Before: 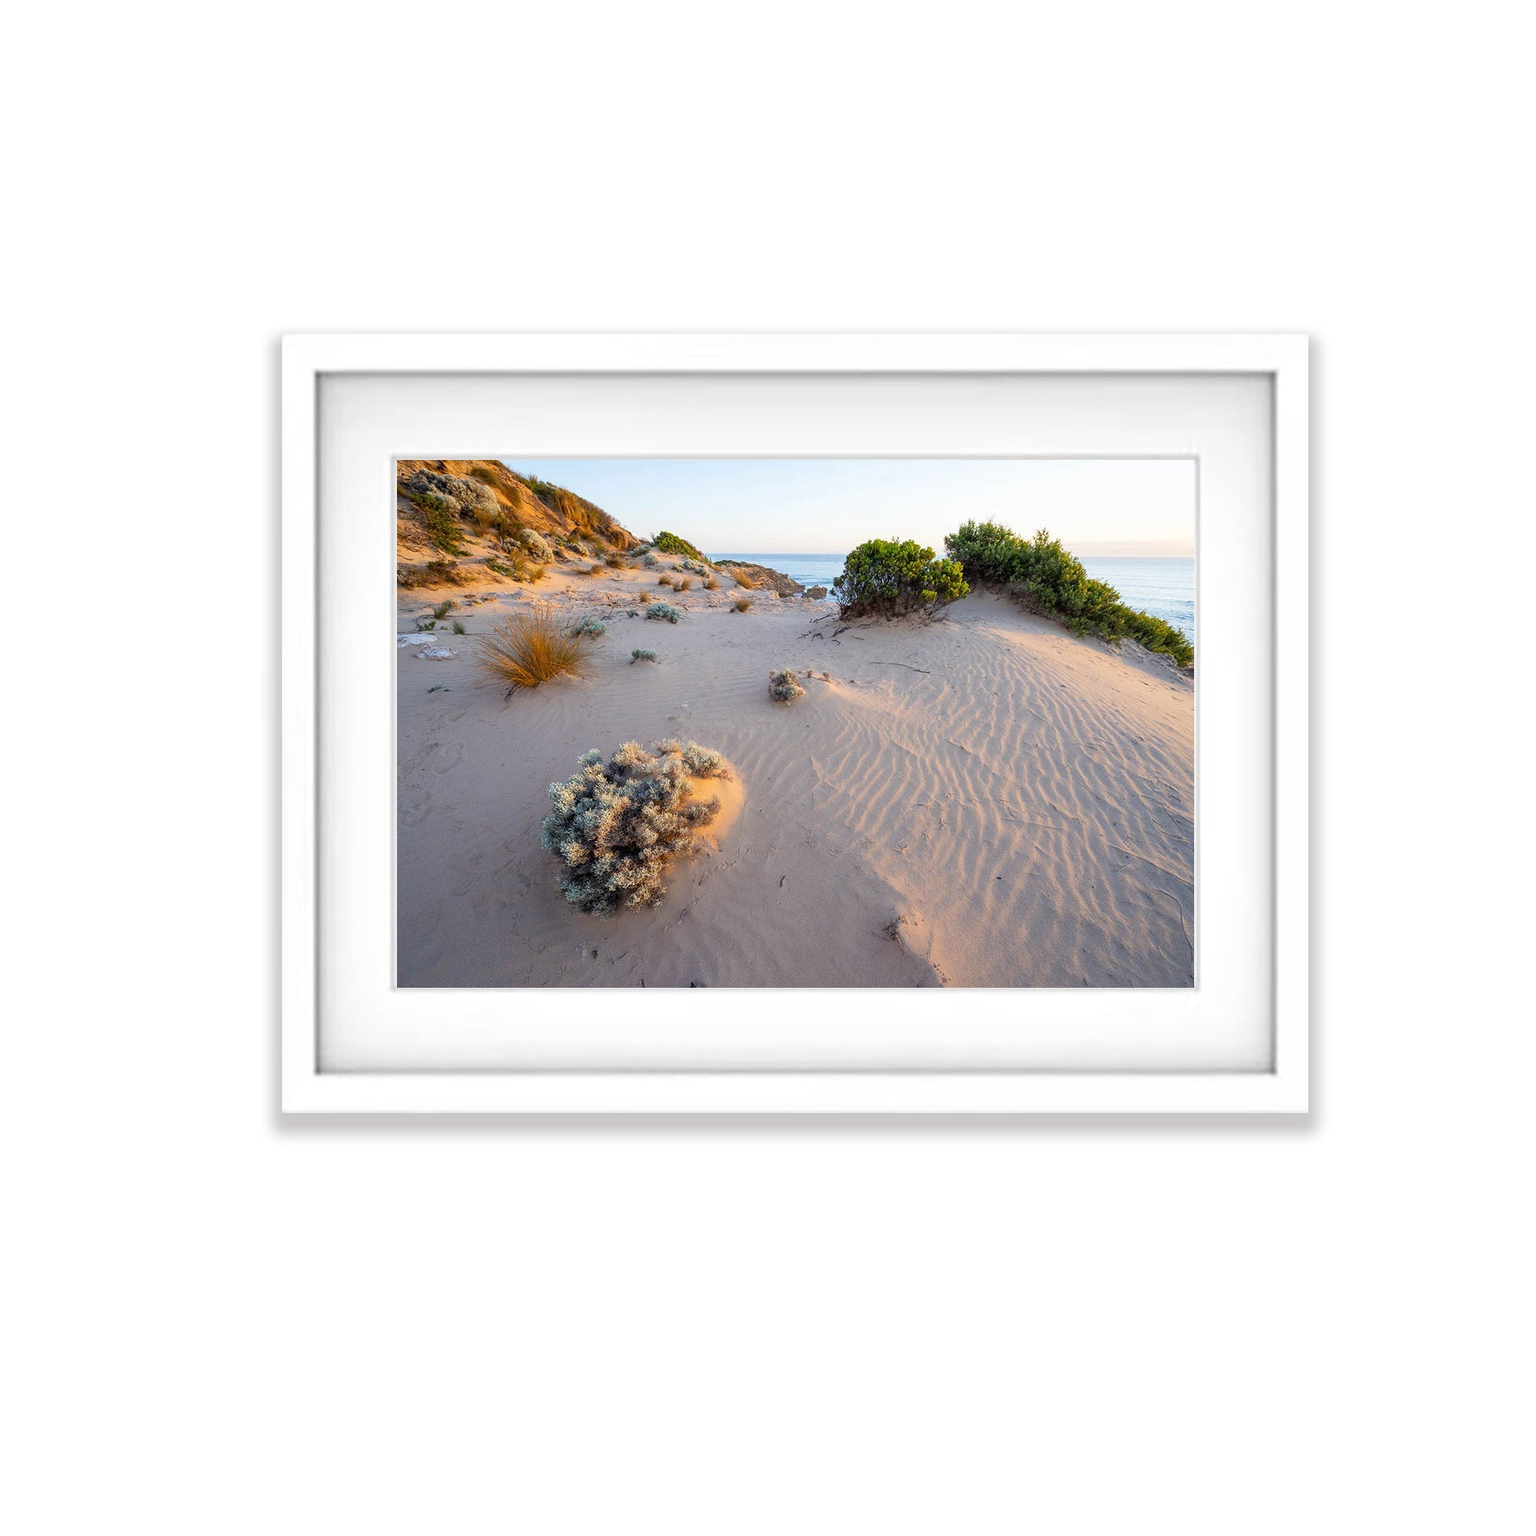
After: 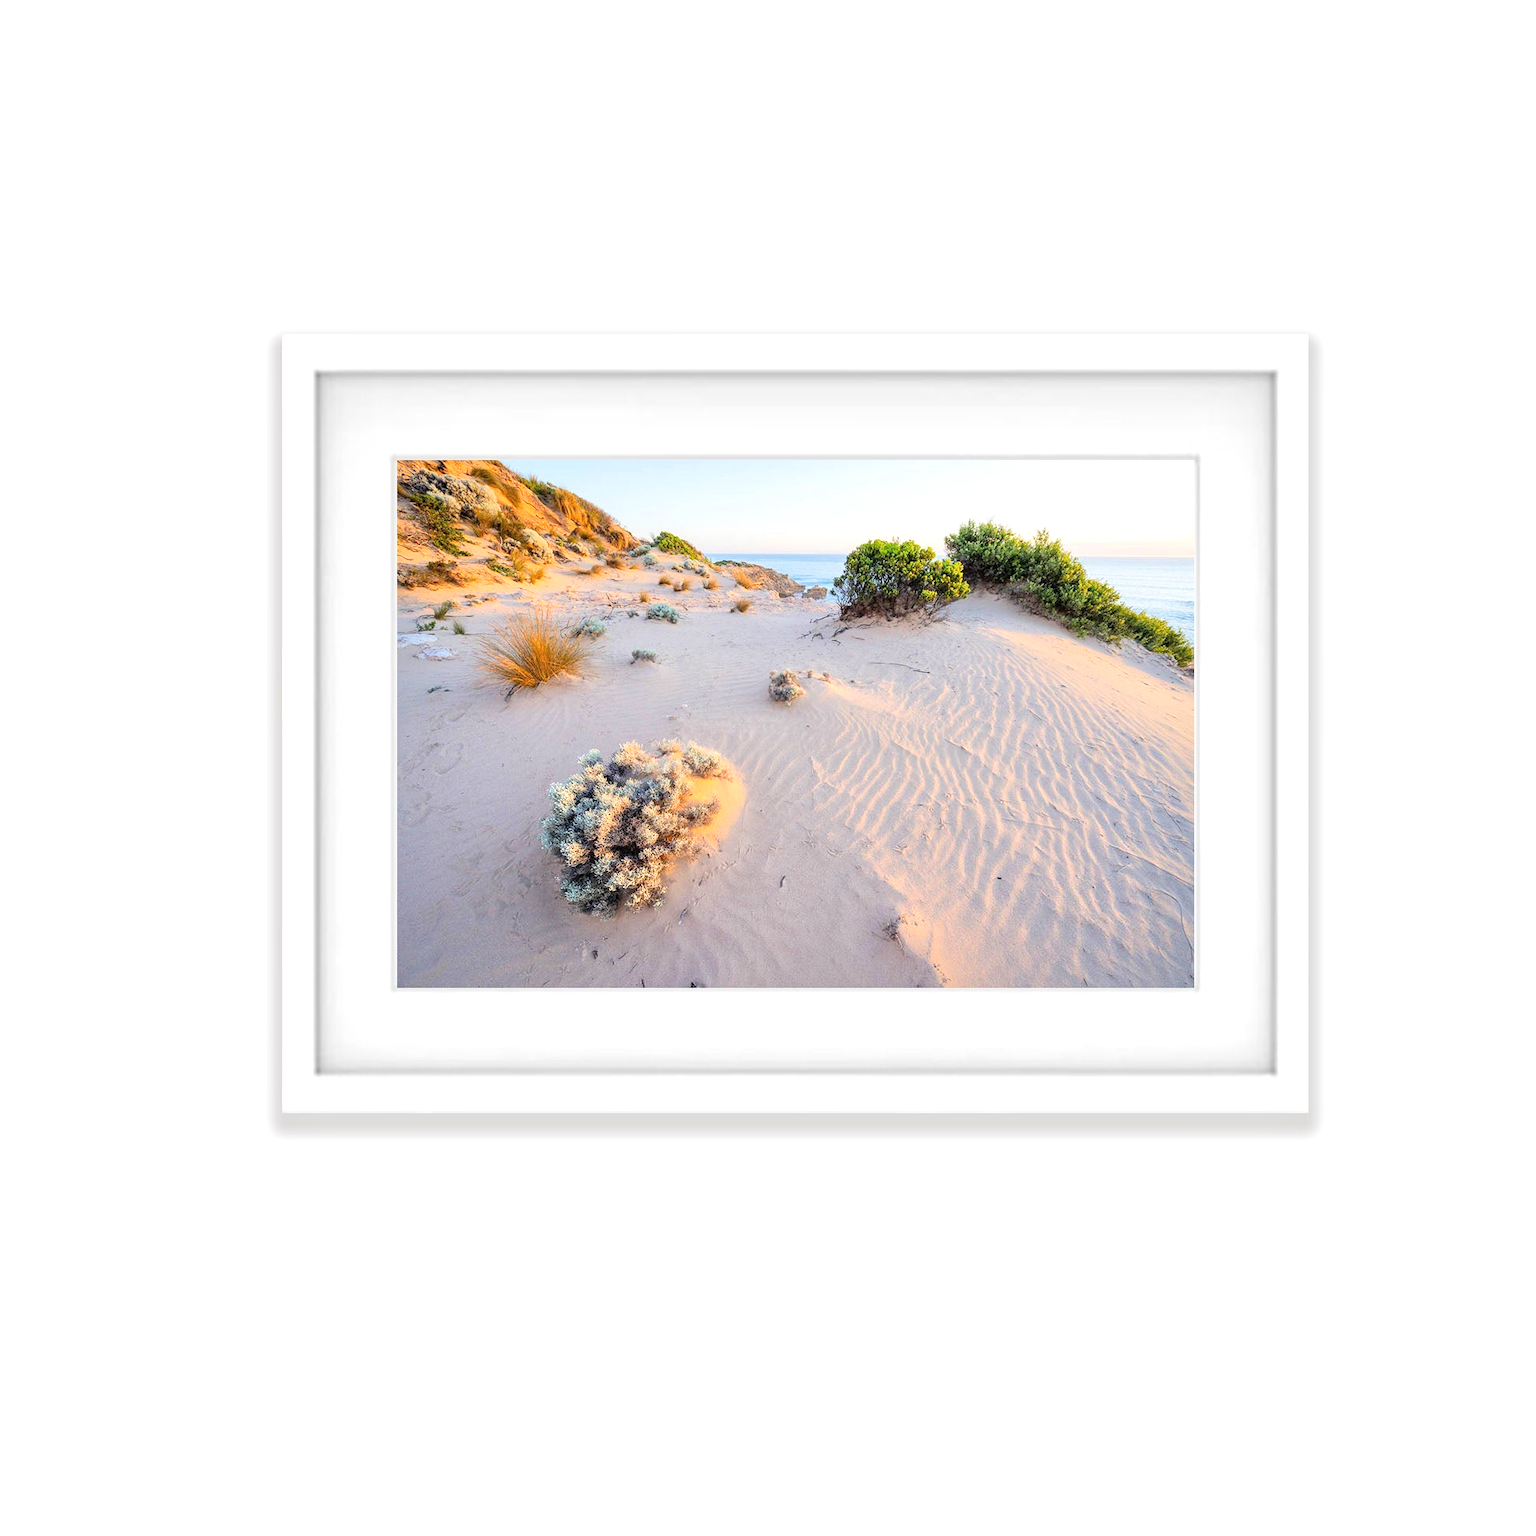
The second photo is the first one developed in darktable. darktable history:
exposure: compensate exposure bias true, compensate highlight preservation false
tone equalizer: -7 EV 0.141 EV, -6 EV 0.635 EV, -5 EV 1.17 EV, -4 EV 1.31 EV, -3 EV 1.18 EV, -2 EV 0.6 EV, -1 EV 0.168 EV, edges refinement/feathering 500, mask exposure compensation -1.57 EV, preserve details guided filter
